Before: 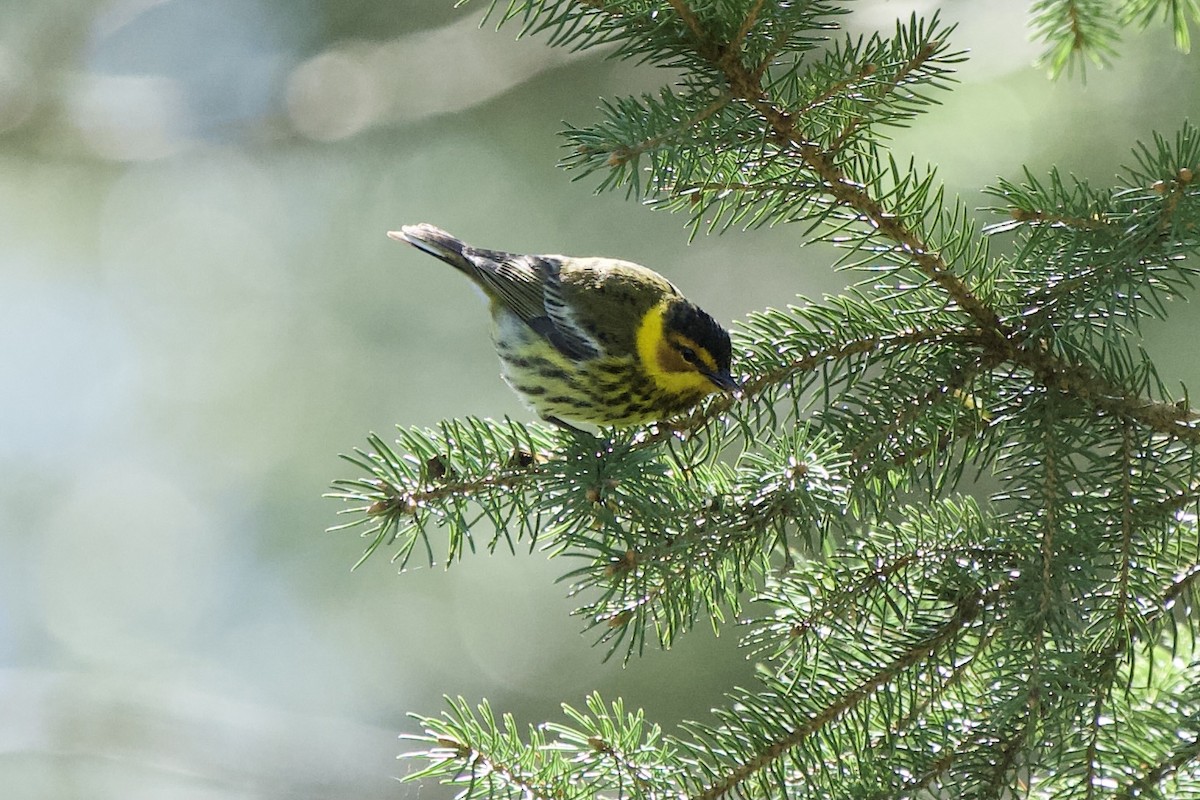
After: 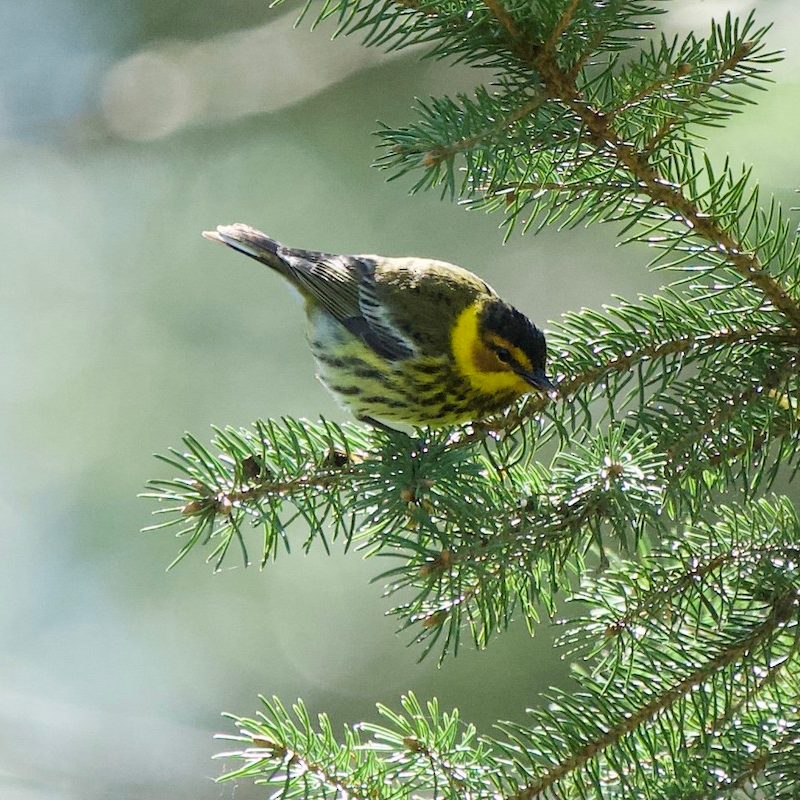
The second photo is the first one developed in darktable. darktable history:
crop: left 15.42%, right 17.873%
